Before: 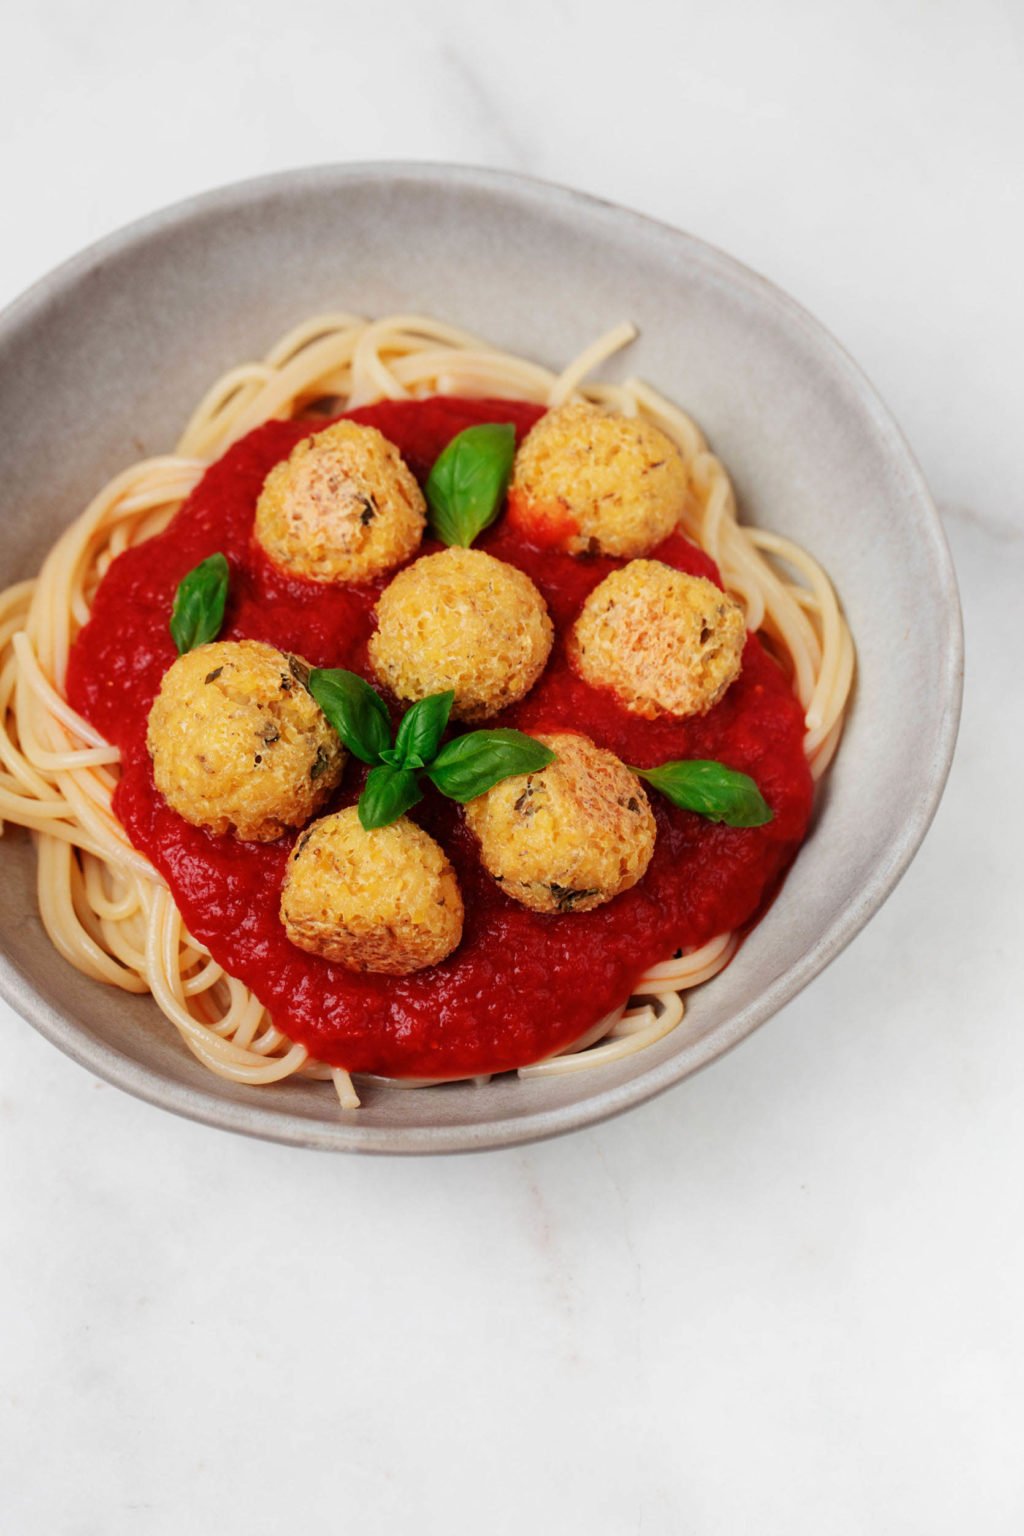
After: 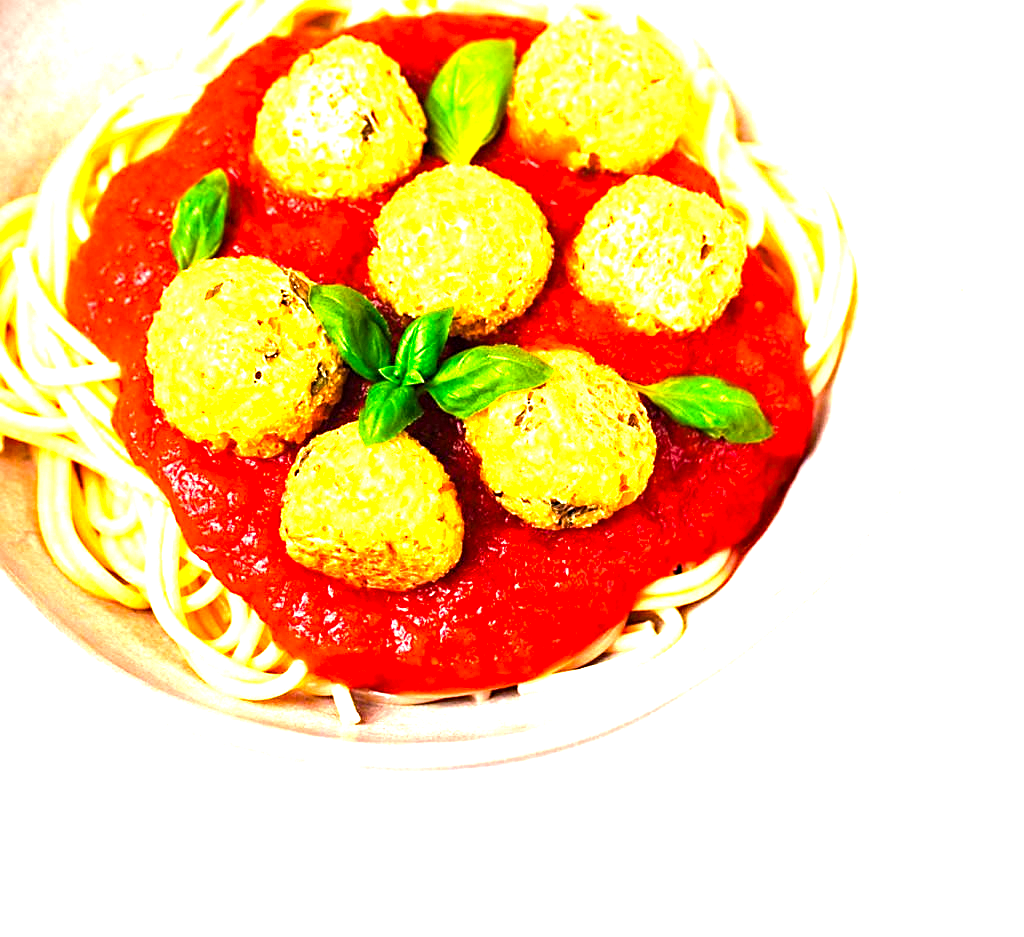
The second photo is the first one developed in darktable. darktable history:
sharpen: on, module defaults
tone equalizer: -8 EV -0.743 EV, -7 EV -0.665 EV, -6 EV -0.563 EV, -5 EV -0.389 EV, -3 EV 0.39 EV, -2 EV 0.6 EV, -1 EV 0.684 EV, +0 EV 0.739 EV, smoothing 1
velvia: on, module defaults
haze removal: compatibility mode true, adaptive false
exposure: black level correction 0, exposure 1.744 EV, compensate exposure bias true, compensate highlight preservation false
crop and rotate: top 25.021%, bottom 13.948%
color balance rgb: perceptual saturation grading › global saturation 30.08%, perceptual brilliance grading › global brilliance -17.995%, perceptual brilliance grading › highlights 28.565%, contrast -9.463%
